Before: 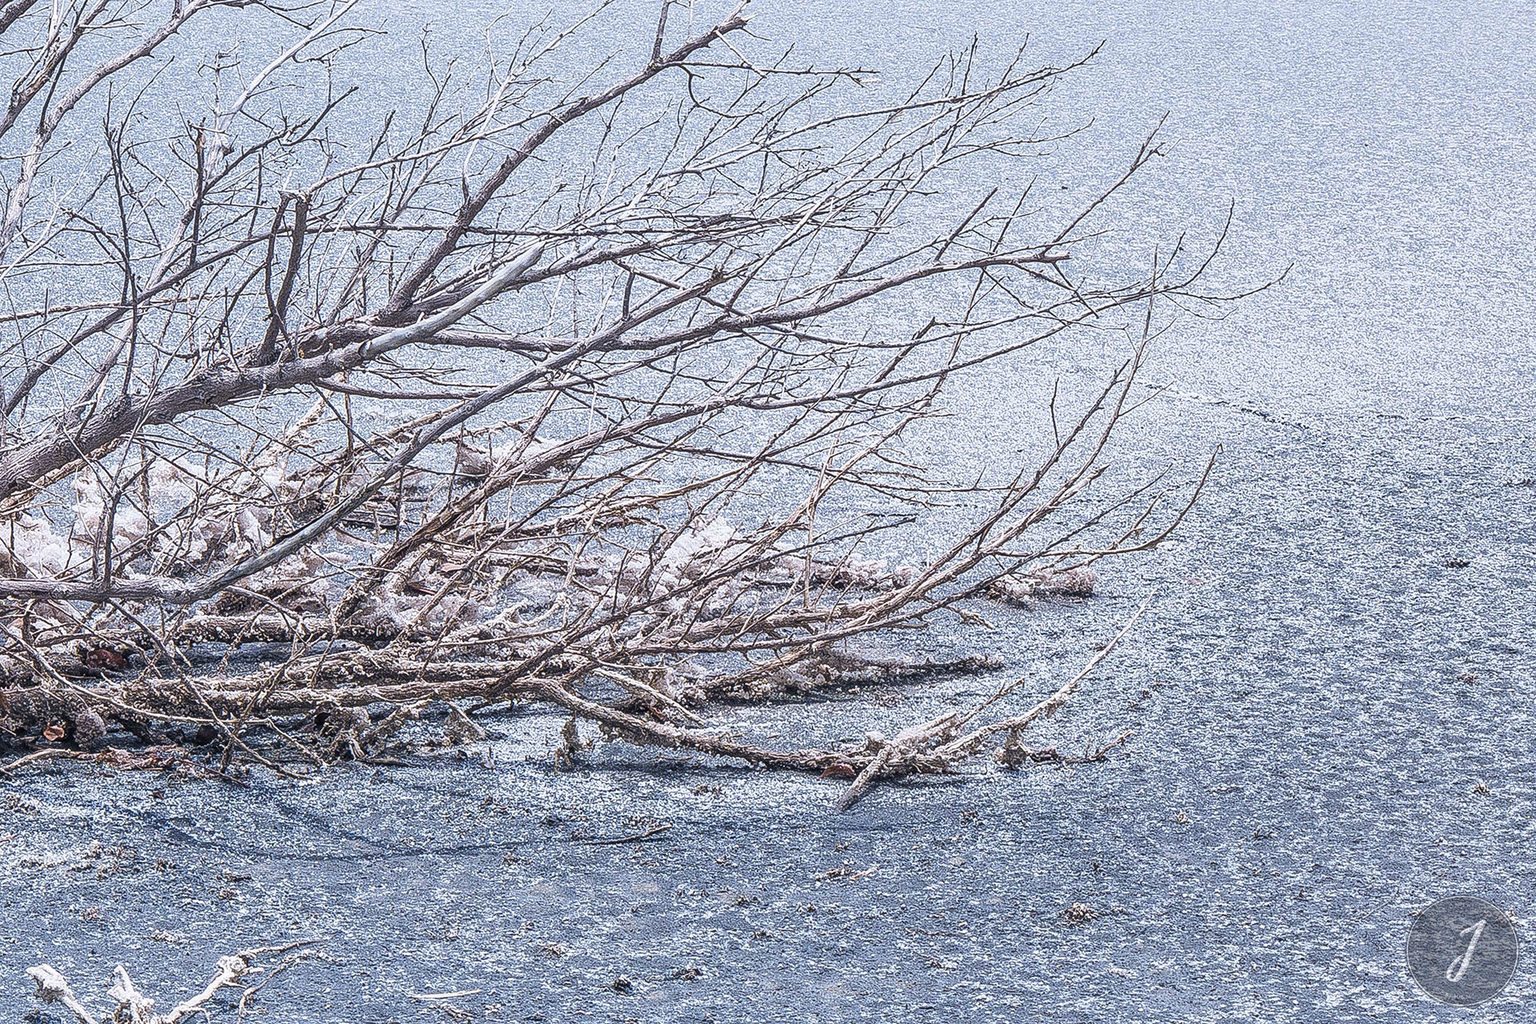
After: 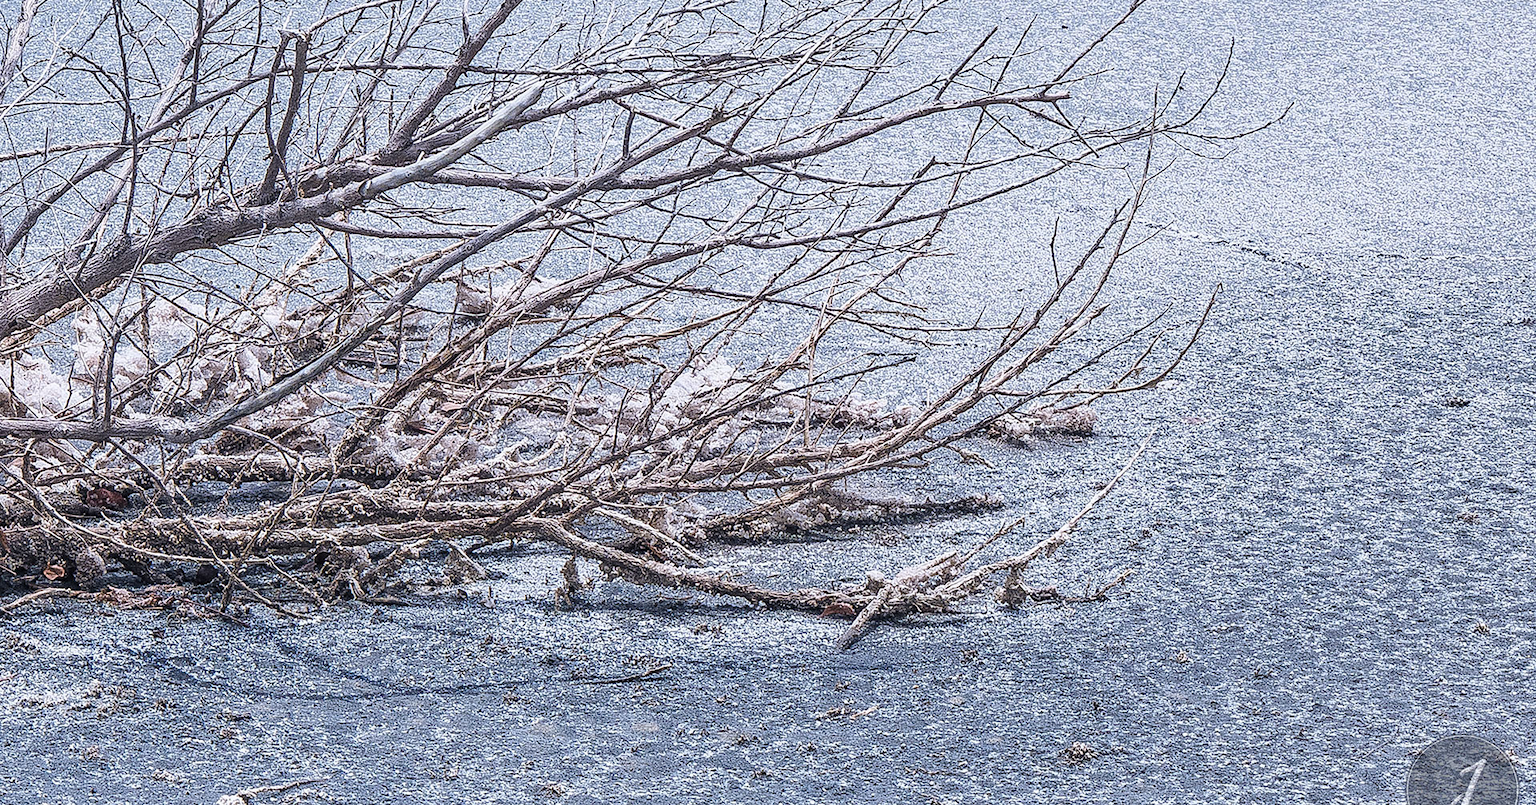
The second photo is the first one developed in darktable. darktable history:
crop and rotate: top 15.774%, bottom 5.506%
haze removal: compatibility mode true, adaptive false
